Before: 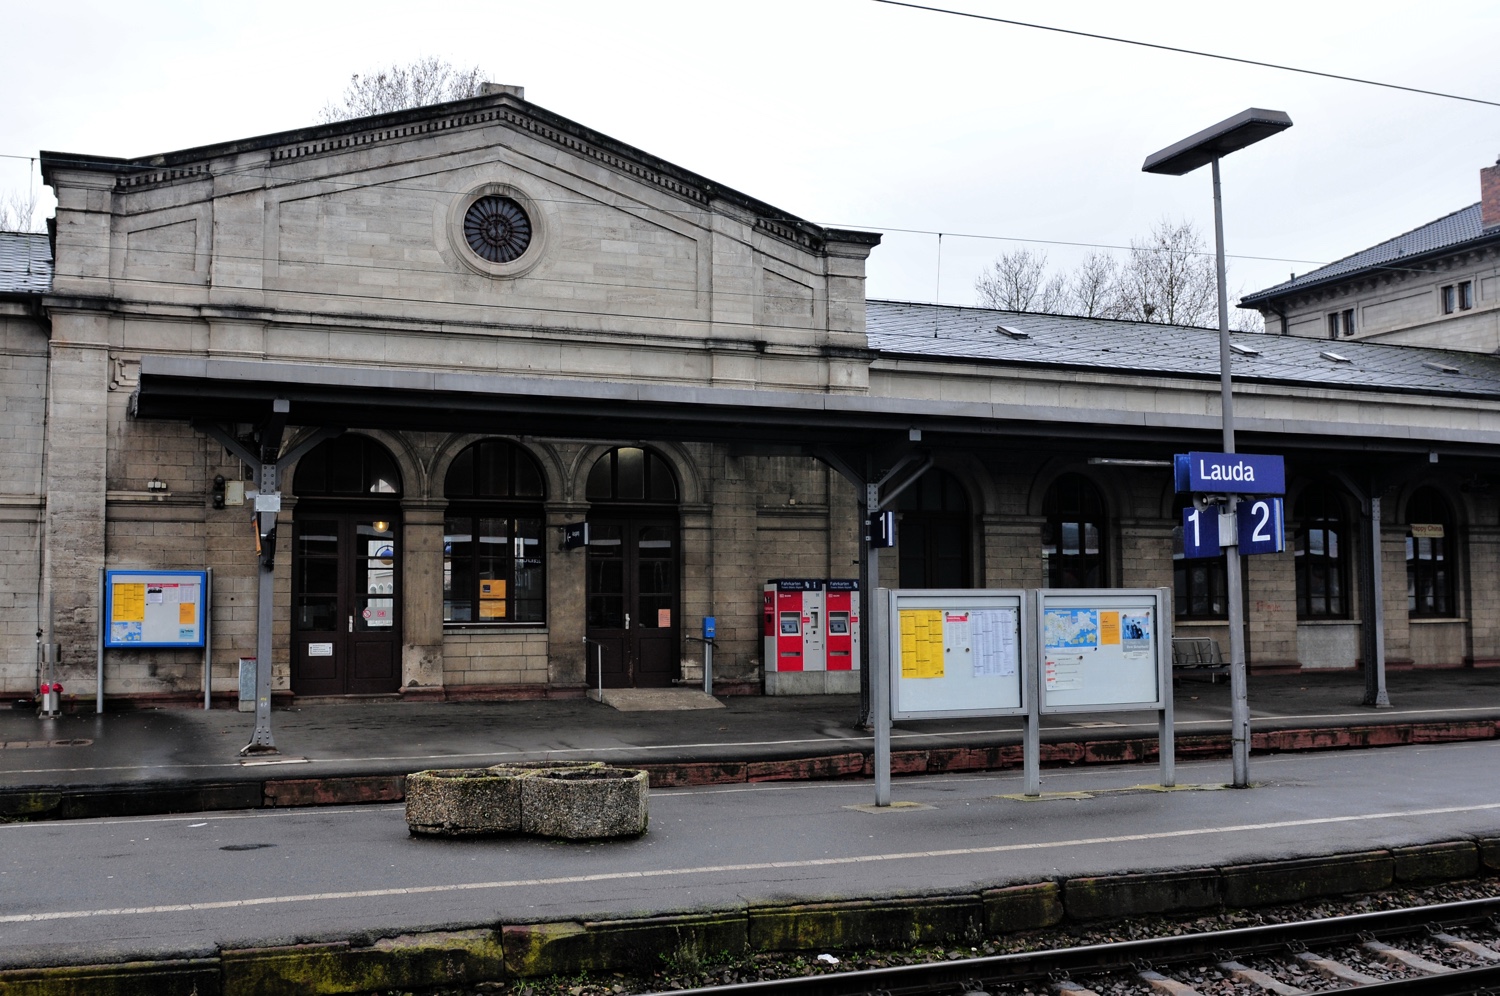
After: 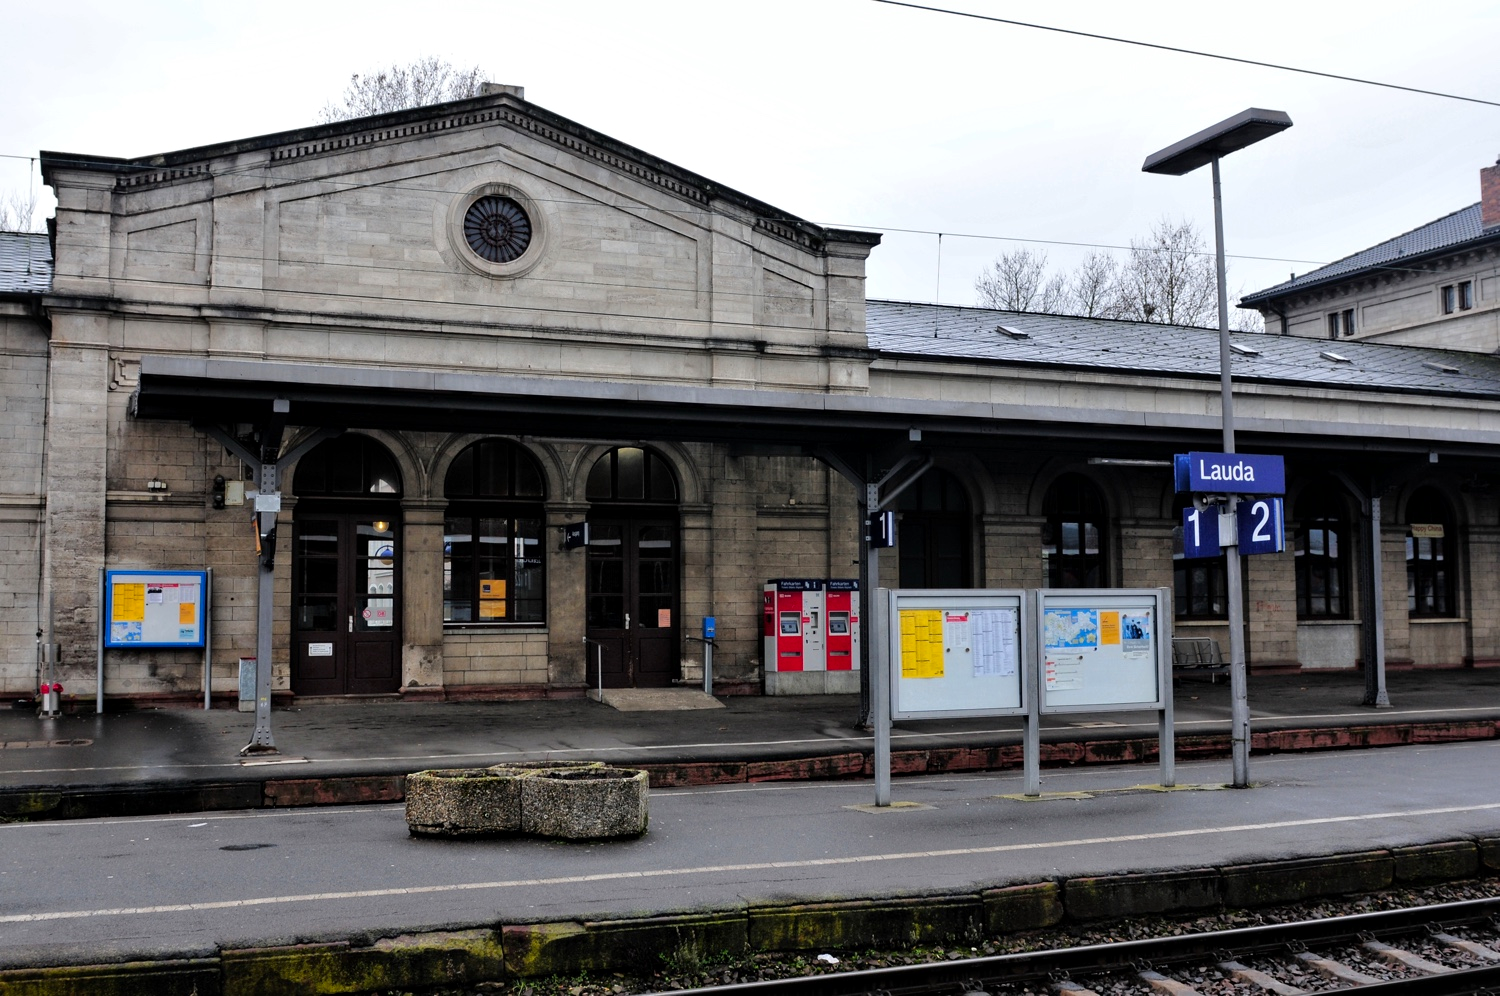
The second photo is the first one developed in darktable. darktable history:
color balance rgb: perceptual saturation grading › global saturation 10%, global vibrance 10%
local contrast: mode bilateral grid, contrast 20, coarseness 50, detail 120%, midtone range 0.2
